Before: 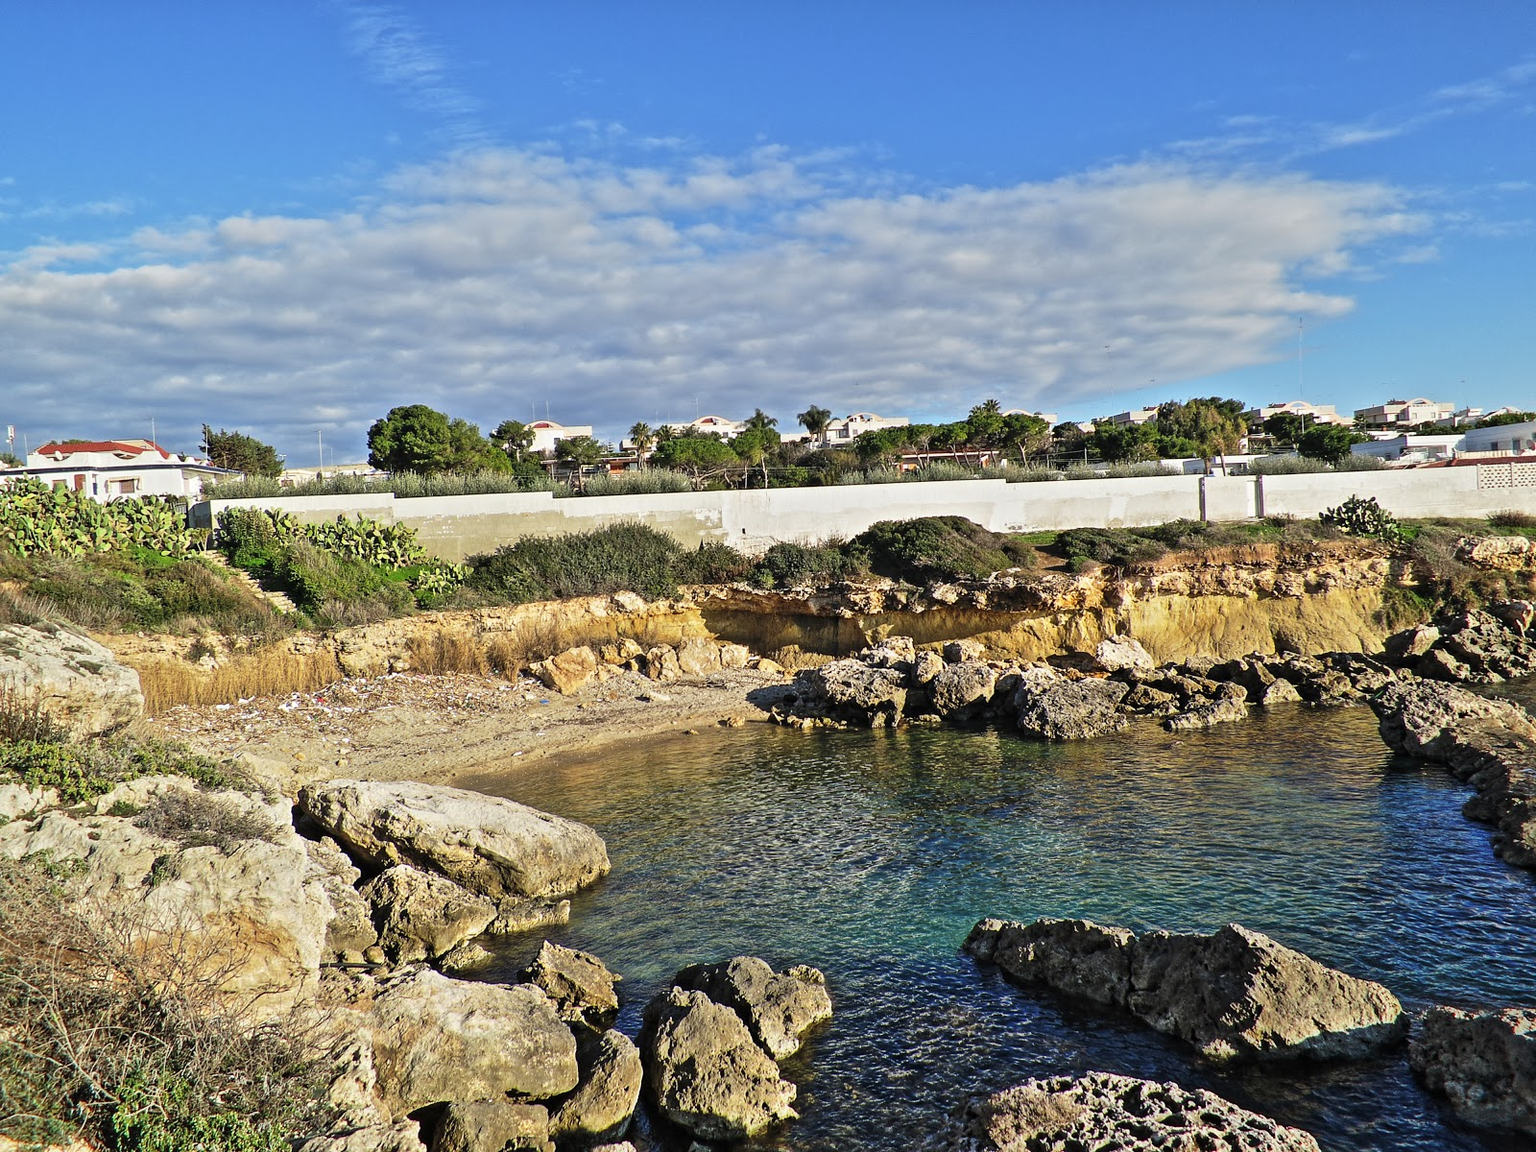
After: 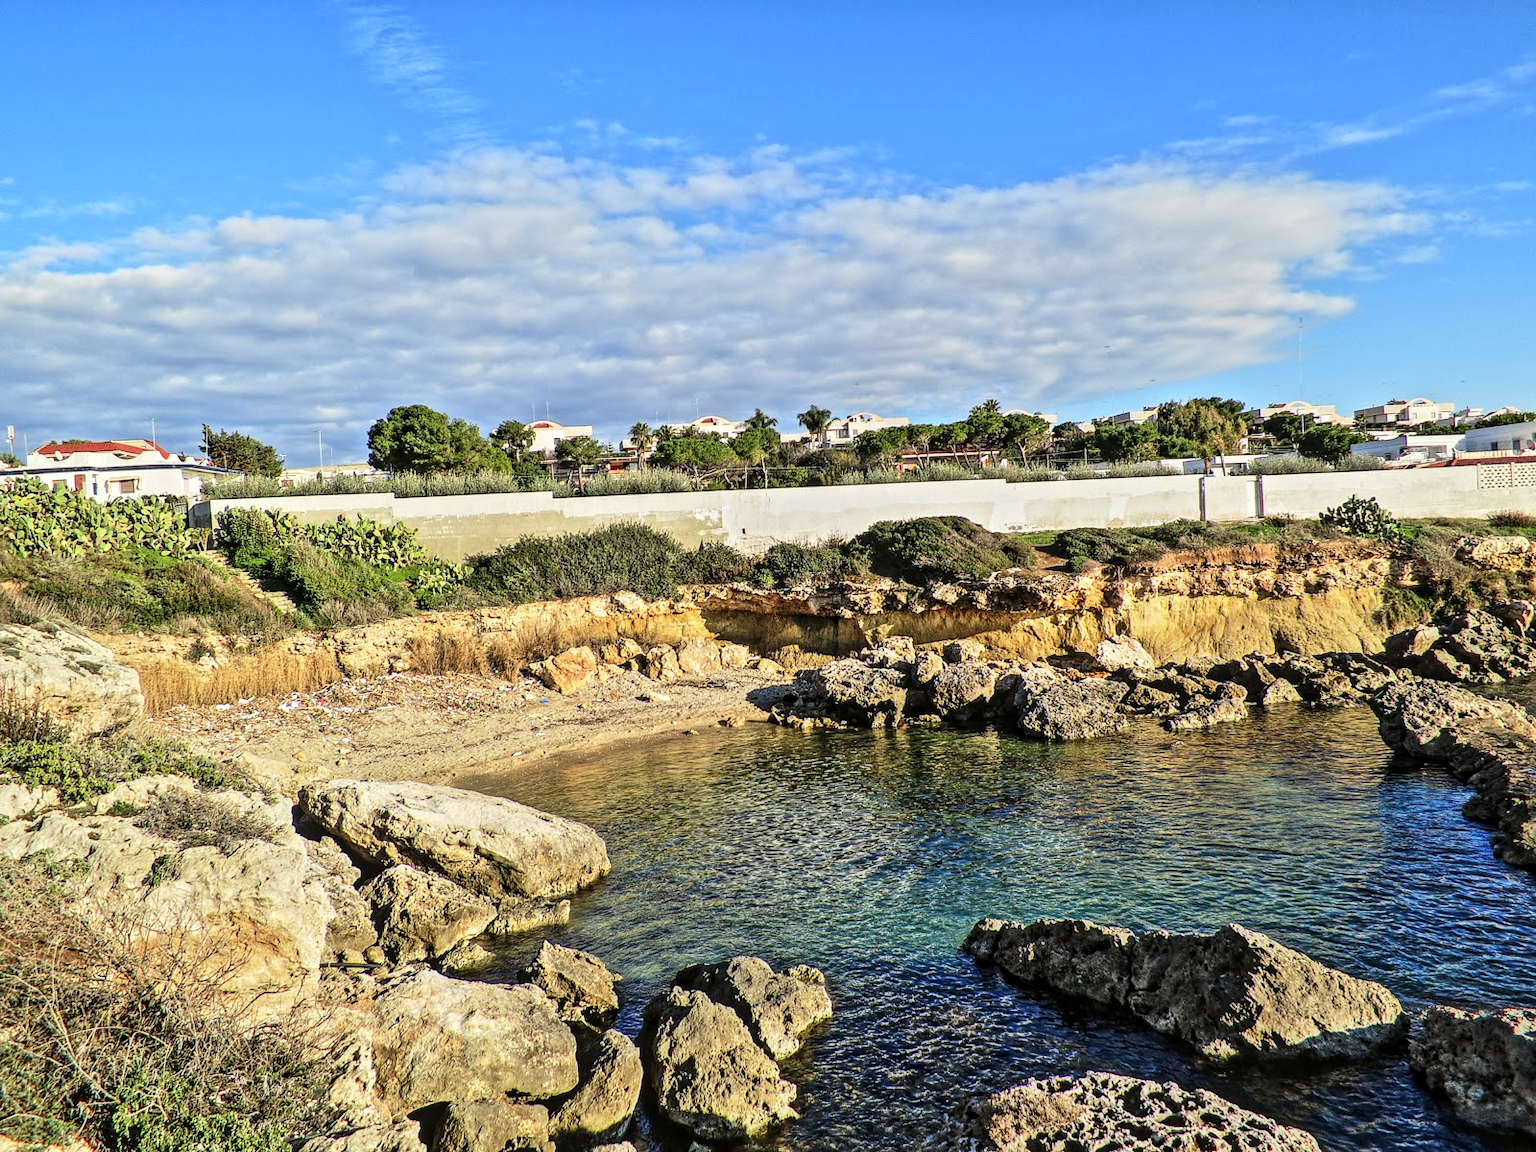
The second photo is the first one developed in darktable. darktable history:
local contrast: detail 130%
tone curve: curves: ch0 [(0, 0.01) (0.052, 0.045) (0.136, 0.133) (0.29, 0.332) (0.453, 0.531) (0.676, 0.751) (0.89, 0.919) (1, 1)]; ch1 [(0, 0) (0.094, 0.081) (0.285, 0.299) (0.385, 0.403) (0.446, 0.443) (0.502, 0.5) (0.544, 0.552) (0.589, 0.612) (0.722, 0.728) (1, 1)]; ch2 [(0, 0) (0.257, 0.217) (0.43, 0.421) (0.498, 0.507) (0.531, 0.544) (0.56, 0.579) (0.625, 0.642) (1, 1)], color space Lab, independent channels, preserve colors none
